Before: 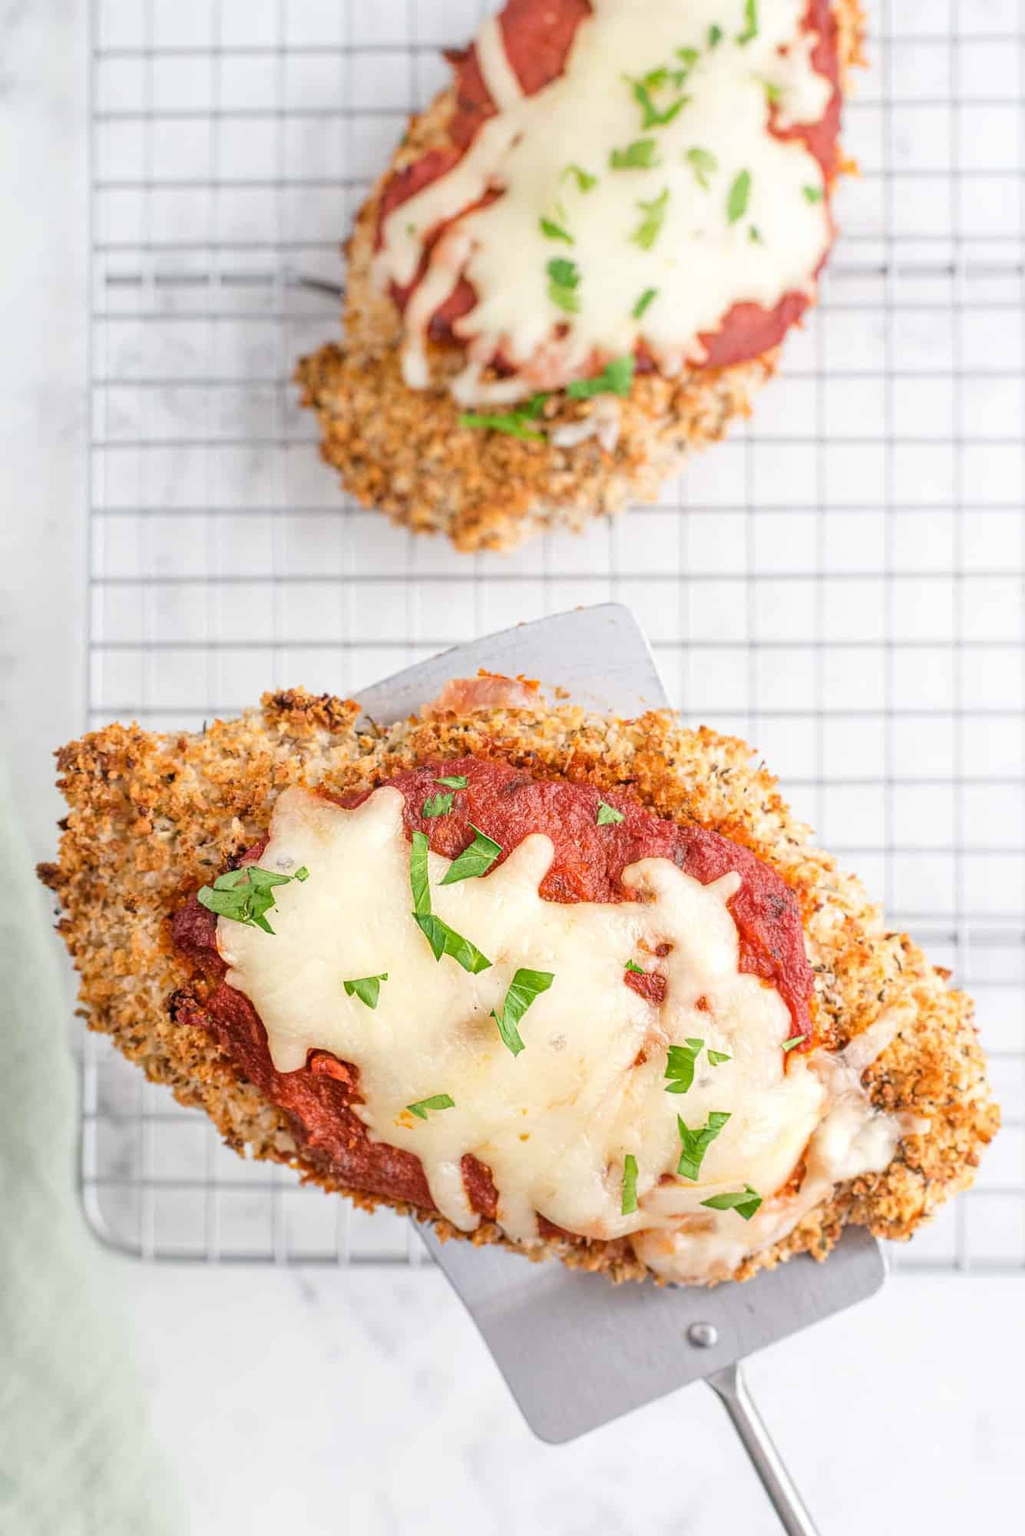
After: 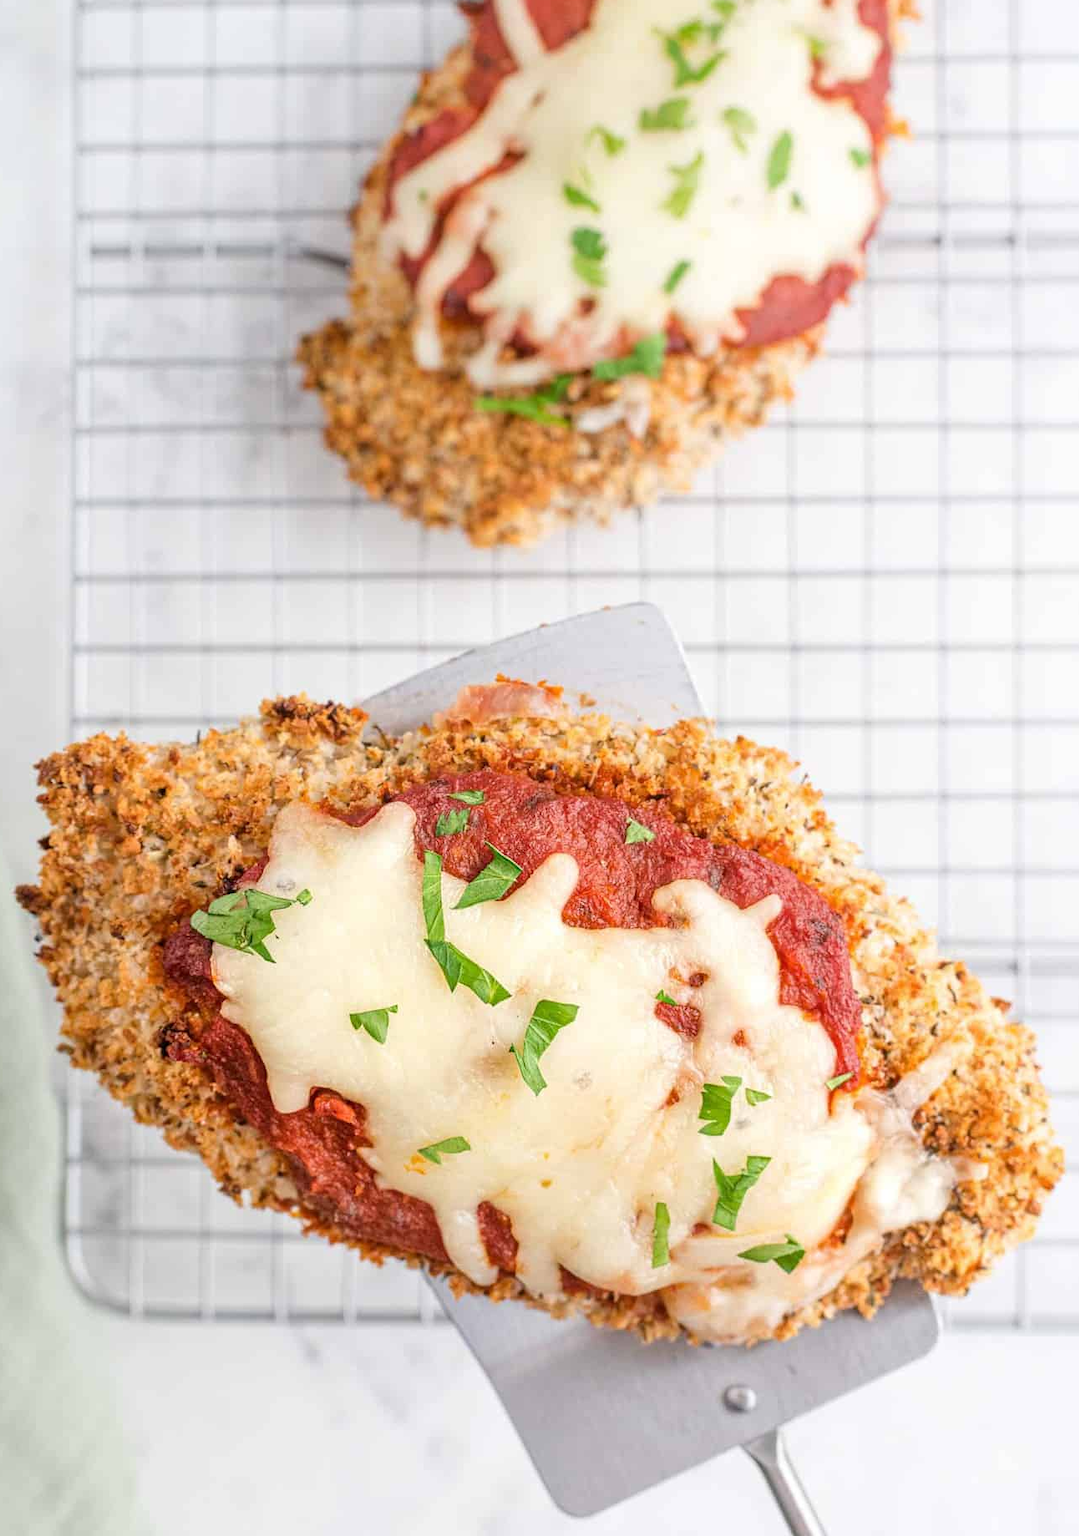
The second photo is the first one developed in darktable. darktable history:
crop: left 2.228%, top 3.21%, right 0.886%, bottom 4.823%
